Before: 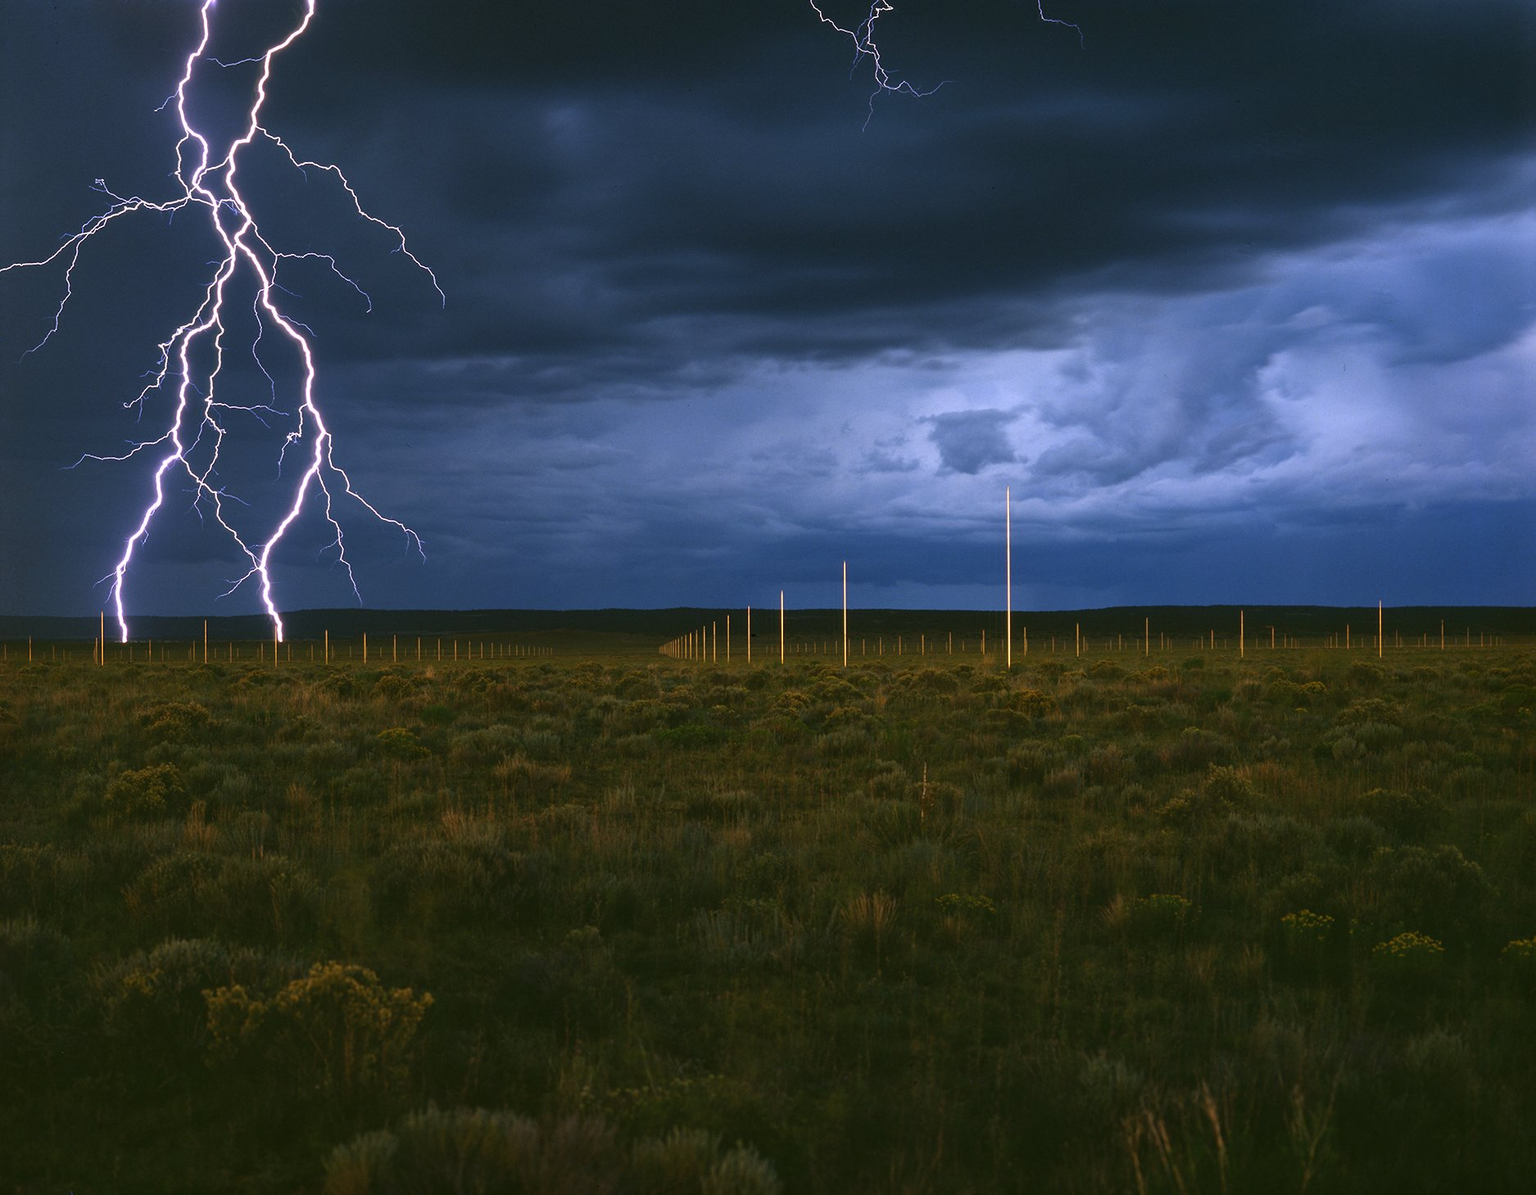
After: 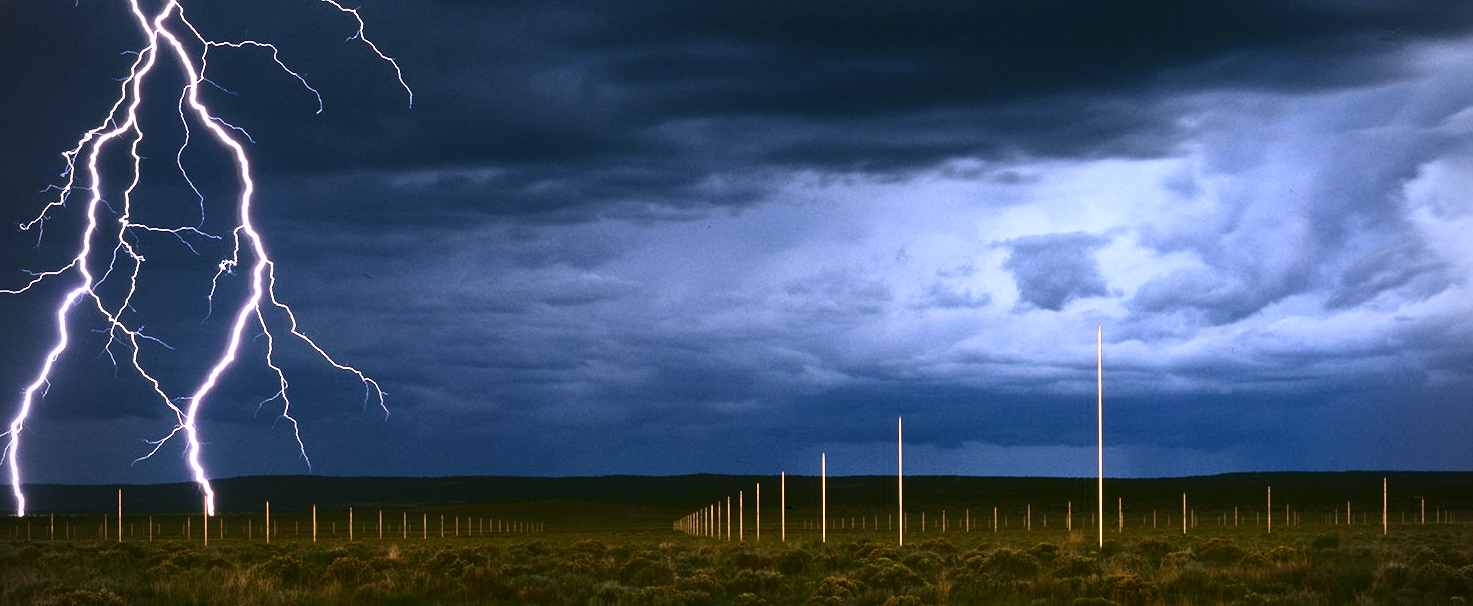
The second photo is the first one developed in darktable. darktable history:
vignetting: fall-off start 79.88%
contrast brightness saturation: contrast 0.28
exposure: black level correction 0.001, exposure 0.5 EV, compensate exposure bias true, compensate highlight preservation false
crop: left 7.036%, top 18.398%, right 14.379%, bottom 40.043%
